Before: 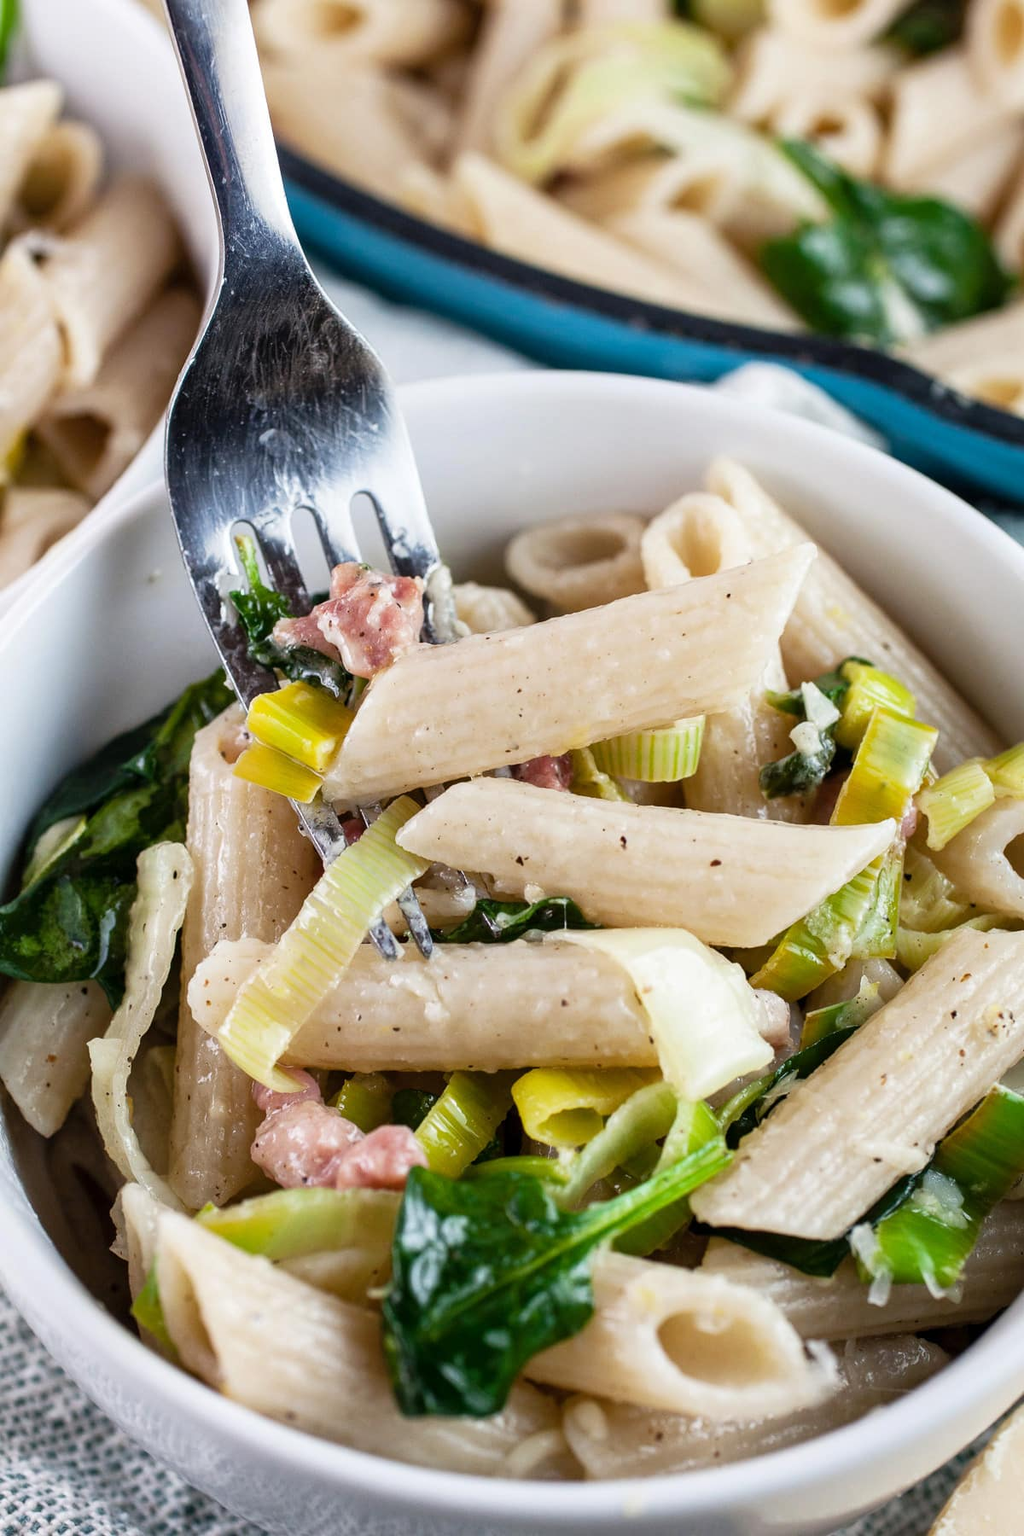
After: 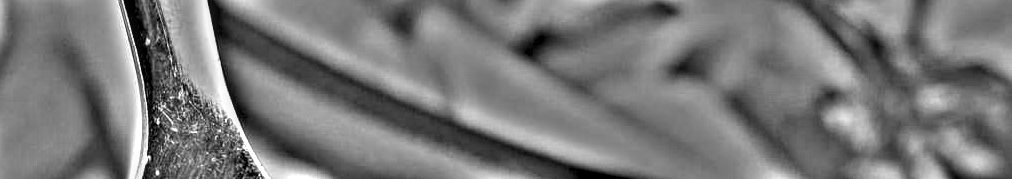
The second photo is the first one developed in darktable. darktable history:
crop and rotate: left 9.644%, top 9.491%, right 6.021%, bottom 80.509%
highpass: on, module defaults
local contrast: on, module defaults
